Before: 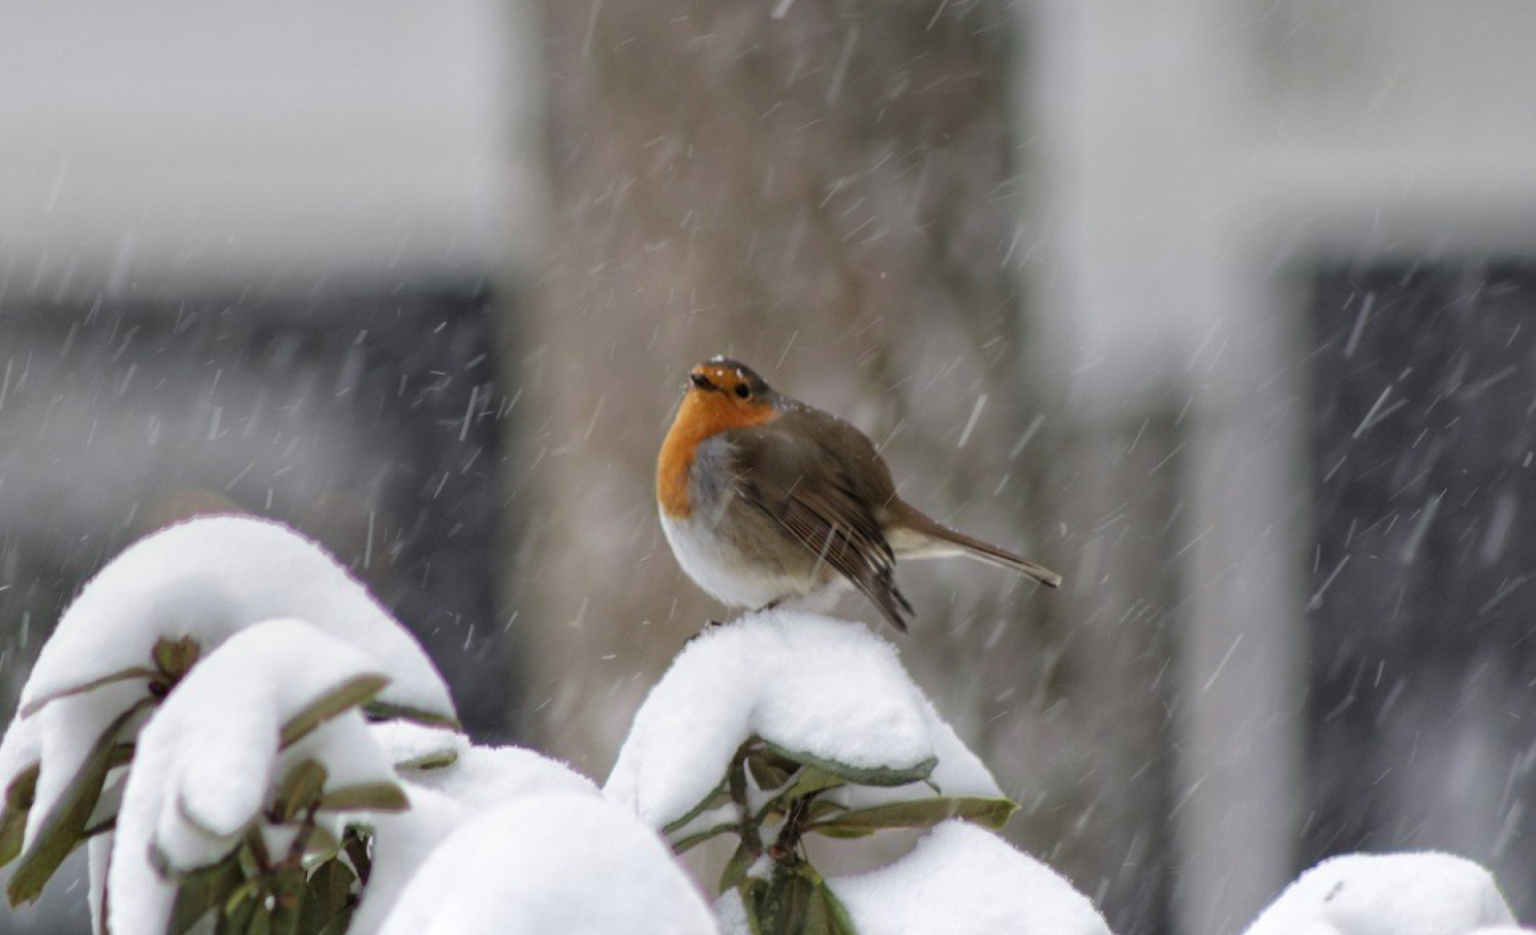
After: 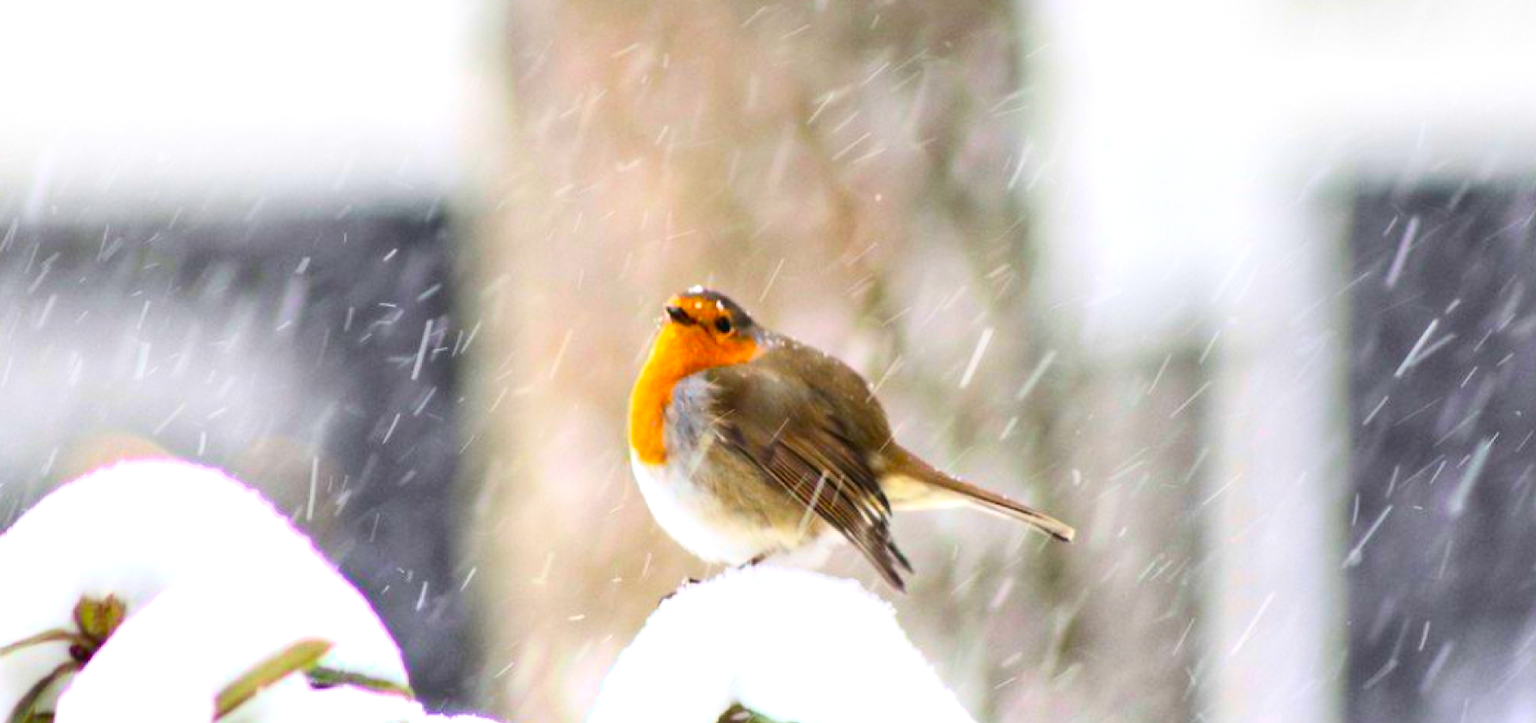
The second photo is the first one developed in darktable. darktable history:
contrast brightness saturation: contrast 0.23, brightness 0.1, saturation 0.29
exposure: black level correction 0, exposure 1.2 EV, compensate exposure bias true, compensate highlight preservation false
color balance rgb: linear chroma grading › global chroma 15%, perceptual saturation grading › global saturation 30%
crop: left 5.596%, top 10.314%, right 3.534%, bottom 19.395%
